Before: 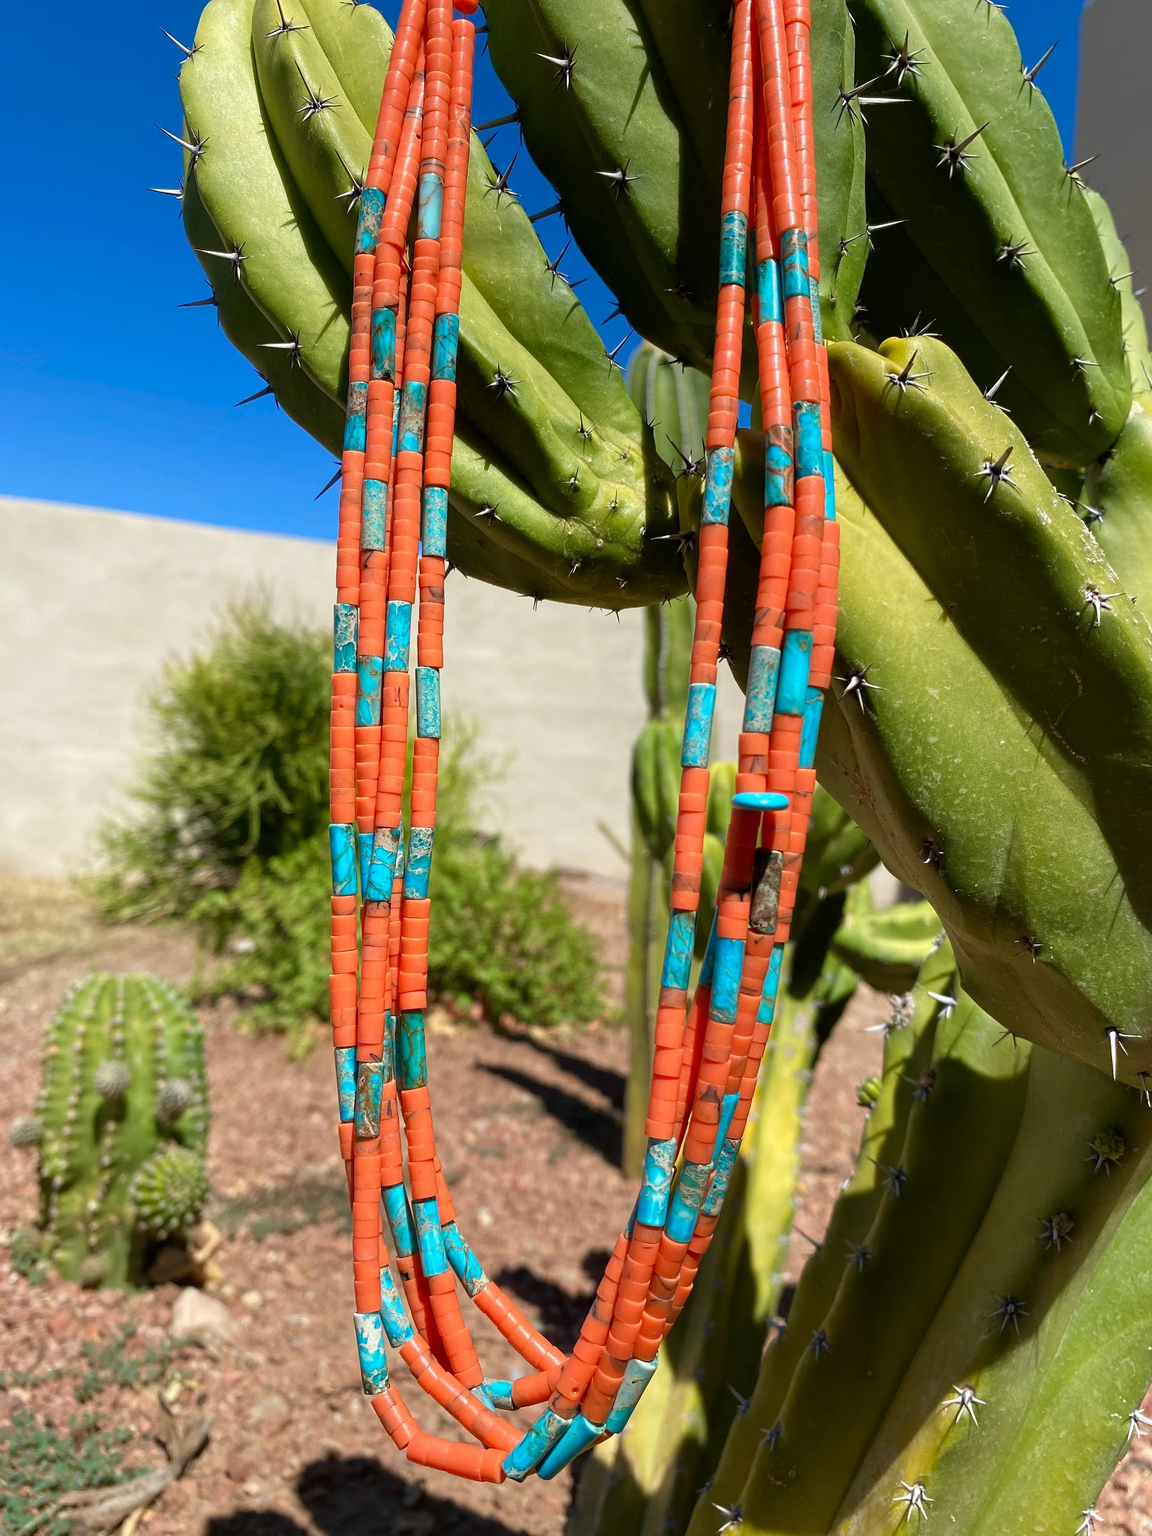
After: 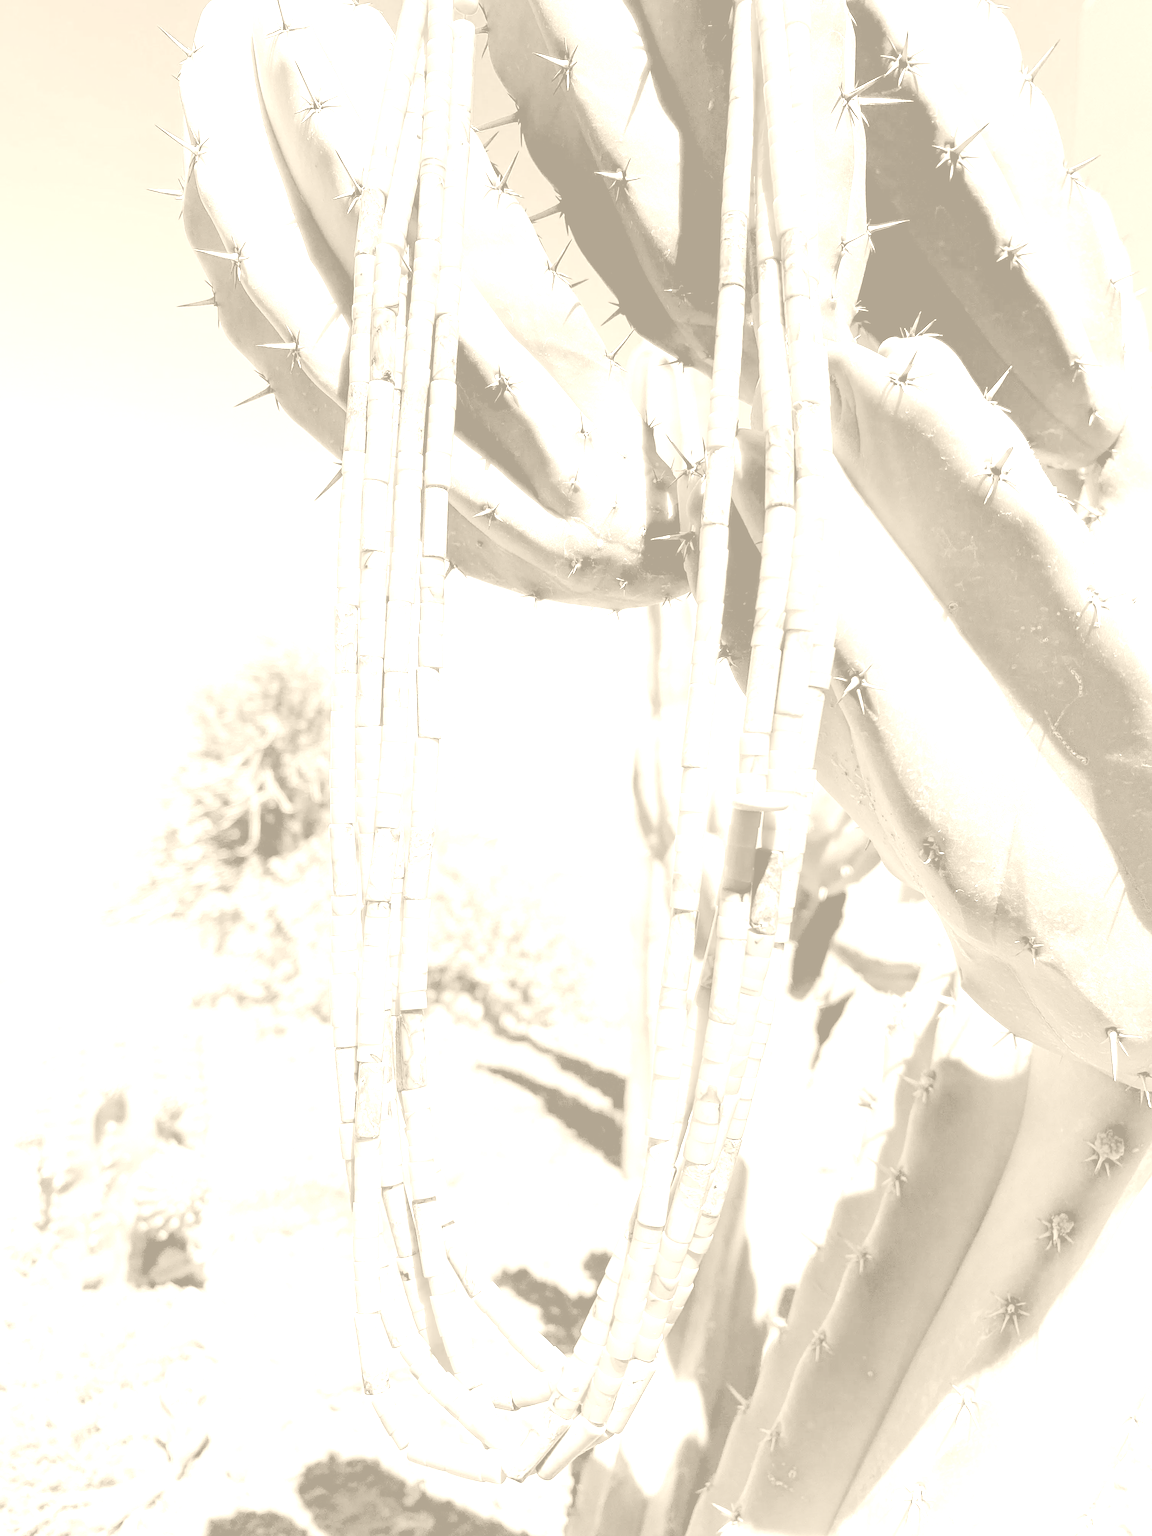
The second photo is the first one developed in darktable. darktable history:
levels: levels [0, 0.397, 0.955]
color balance rgb: linear chroma grading › global chroma 9%, perceptual saturation grading › global saturation 36%, perceptual saturation grading › shadows 35%, perceptual brilliance grading › global brilliance 15%, perceptual brilliance grading › shadows -35%, global vibrance 15%
colorize: hue 36°, saturation 71%, lightness 80.79%
exposure: black level correction 0.007, exposure 0.159 EV, compensate highlight preservation false
contrast brightness saturation: contrast 0.14, brightness 0.21
